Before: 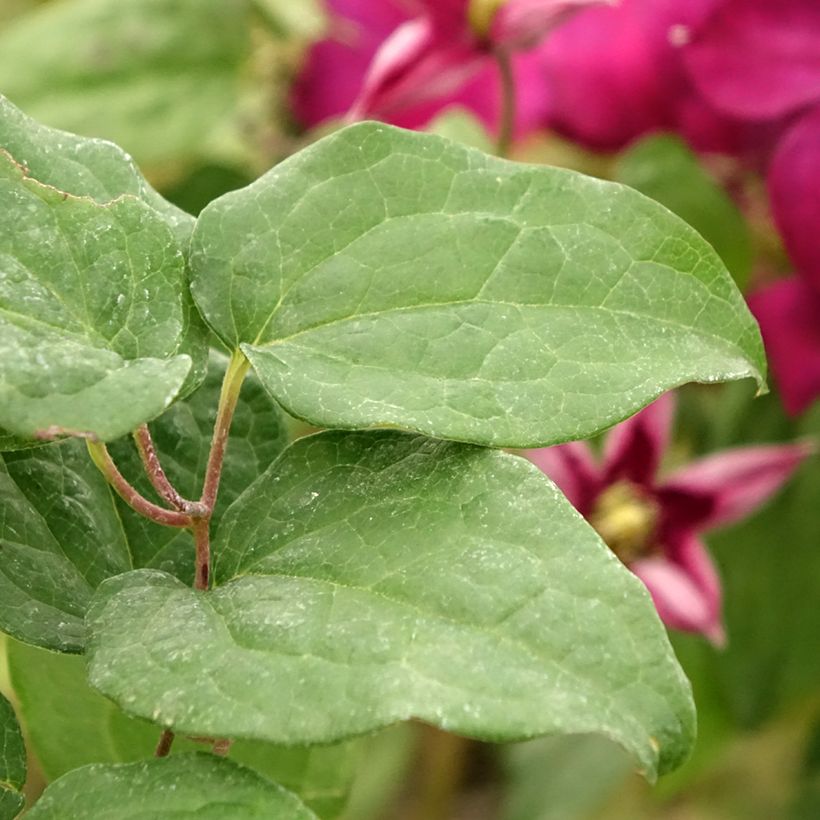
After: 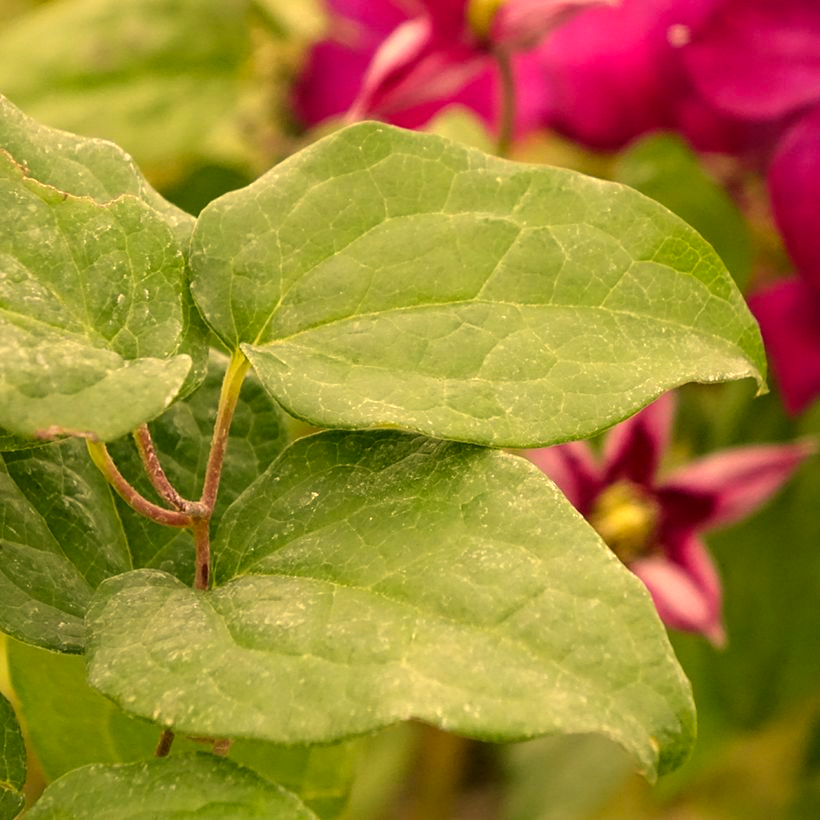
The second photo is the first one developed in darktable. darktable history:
color correction: highlights a* 14.96, highlights b* 31.36
